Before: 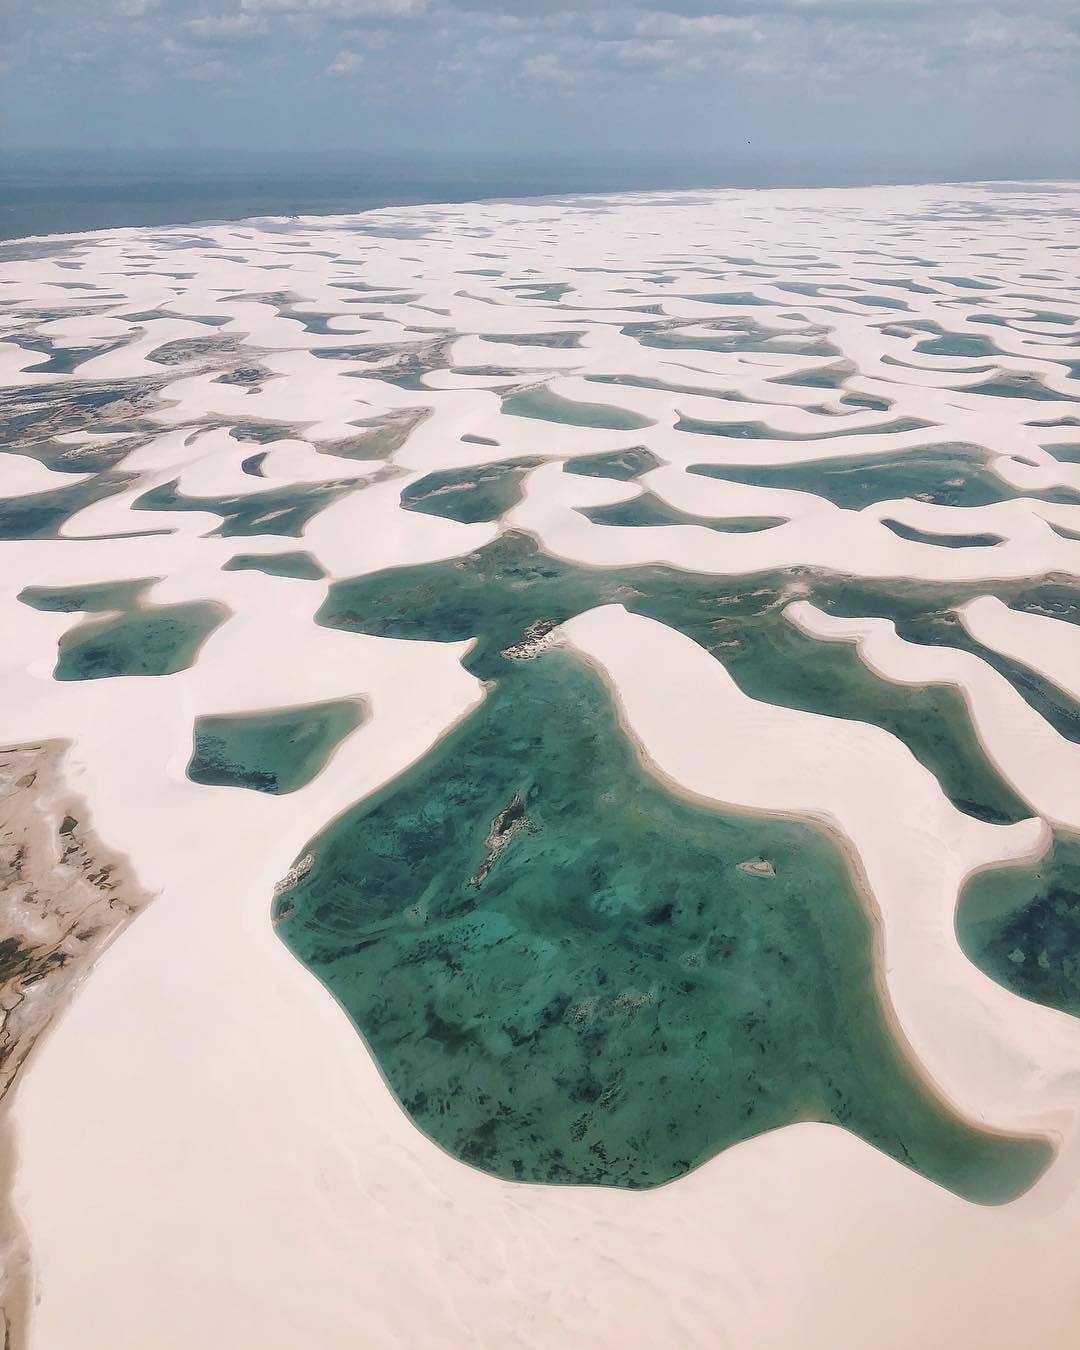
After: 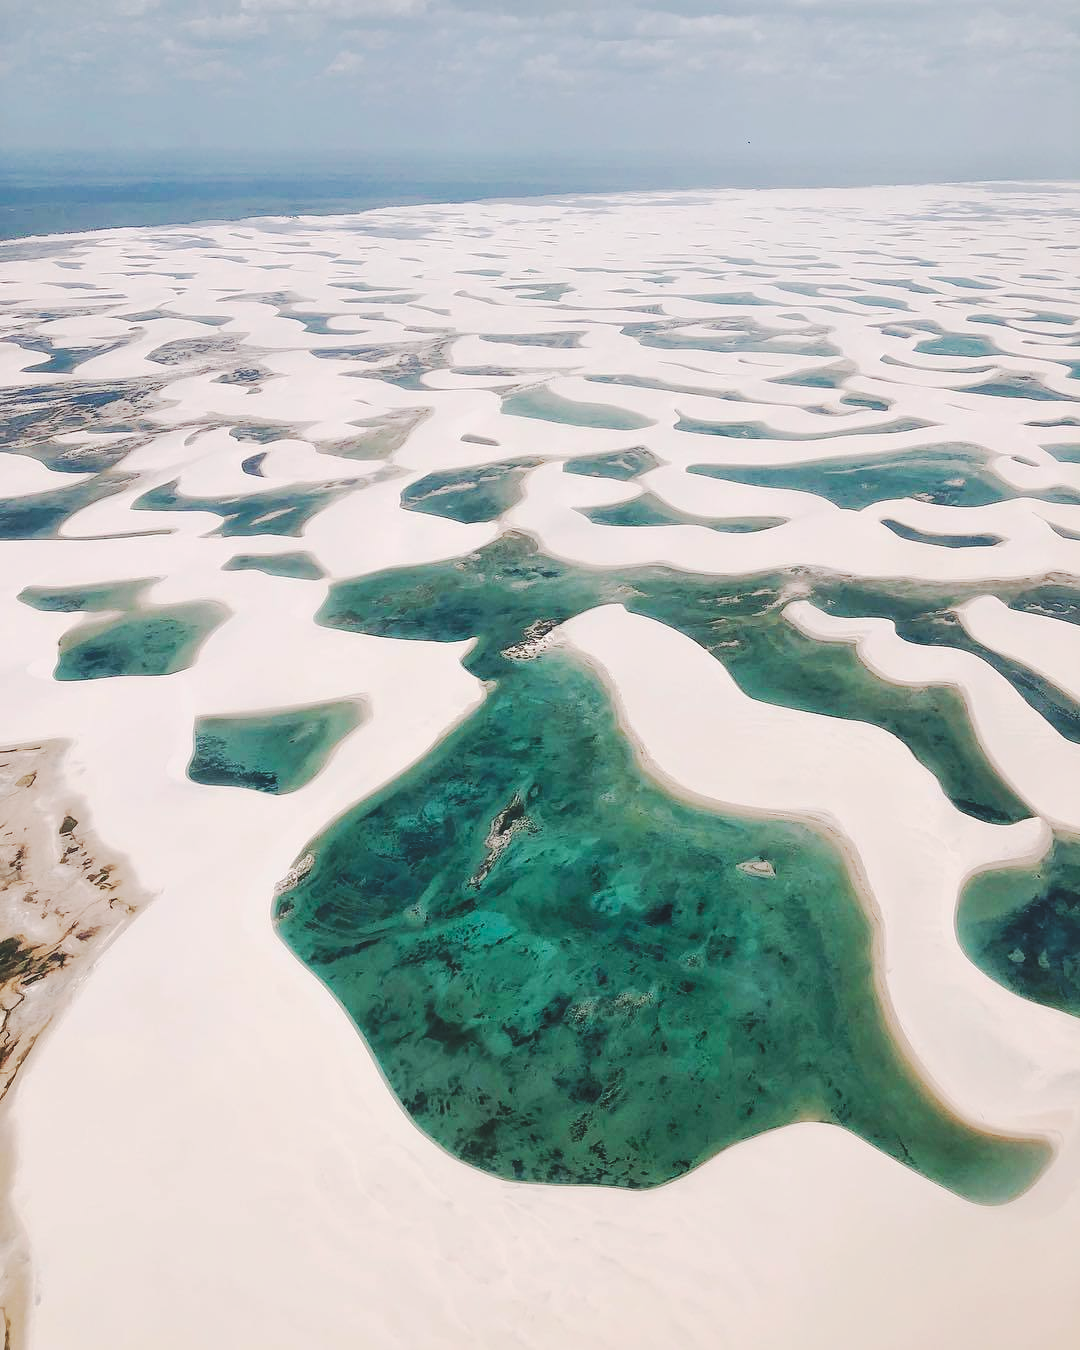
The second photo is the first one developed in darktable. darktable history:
tone curve: curves: ch0 [(0, 0) (0.003, 0.062) (0.011, 0.07) (0.025, 0.083) (0.044, 0.094) (0.069, 0.105) (0.1, 0.117) (0.136, 0.136) (0.177, 0.164) (0.224, 0.201) (0.277, 0.256) (0.335, 0.335) (0.399, 0.424) (0.468, 0.529) (0.543, 0.641) (0.623, 0.725) (0.709, 0.787) (0.801, 0.849) (0.898, 0.917) (1, 1)], preserve colors none
